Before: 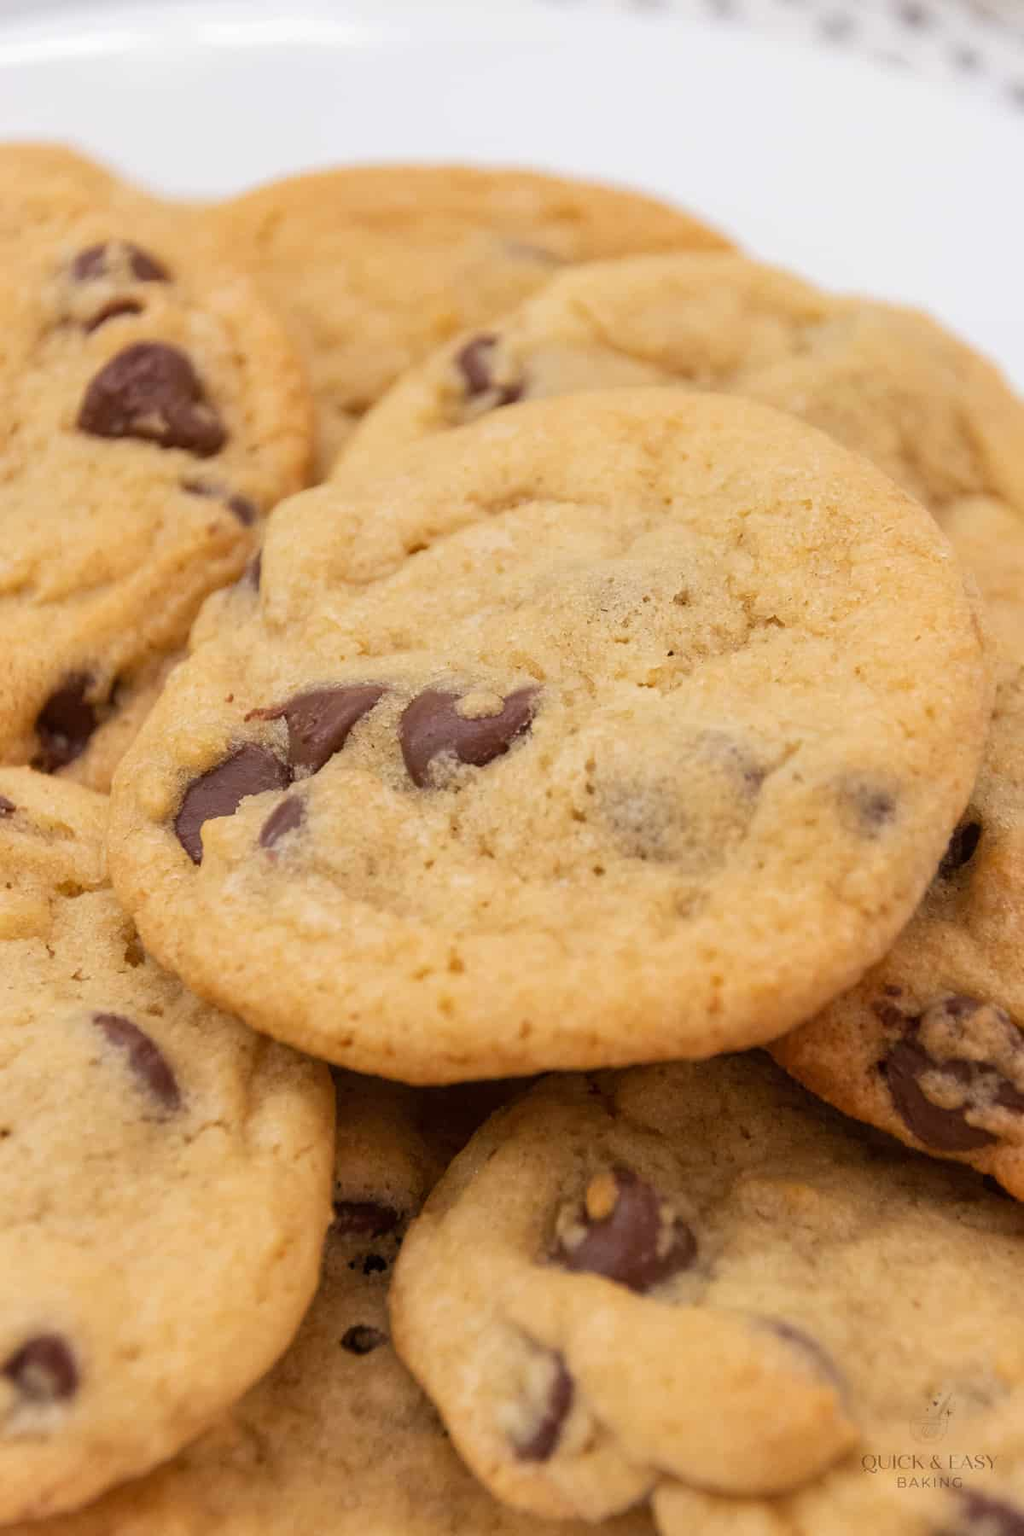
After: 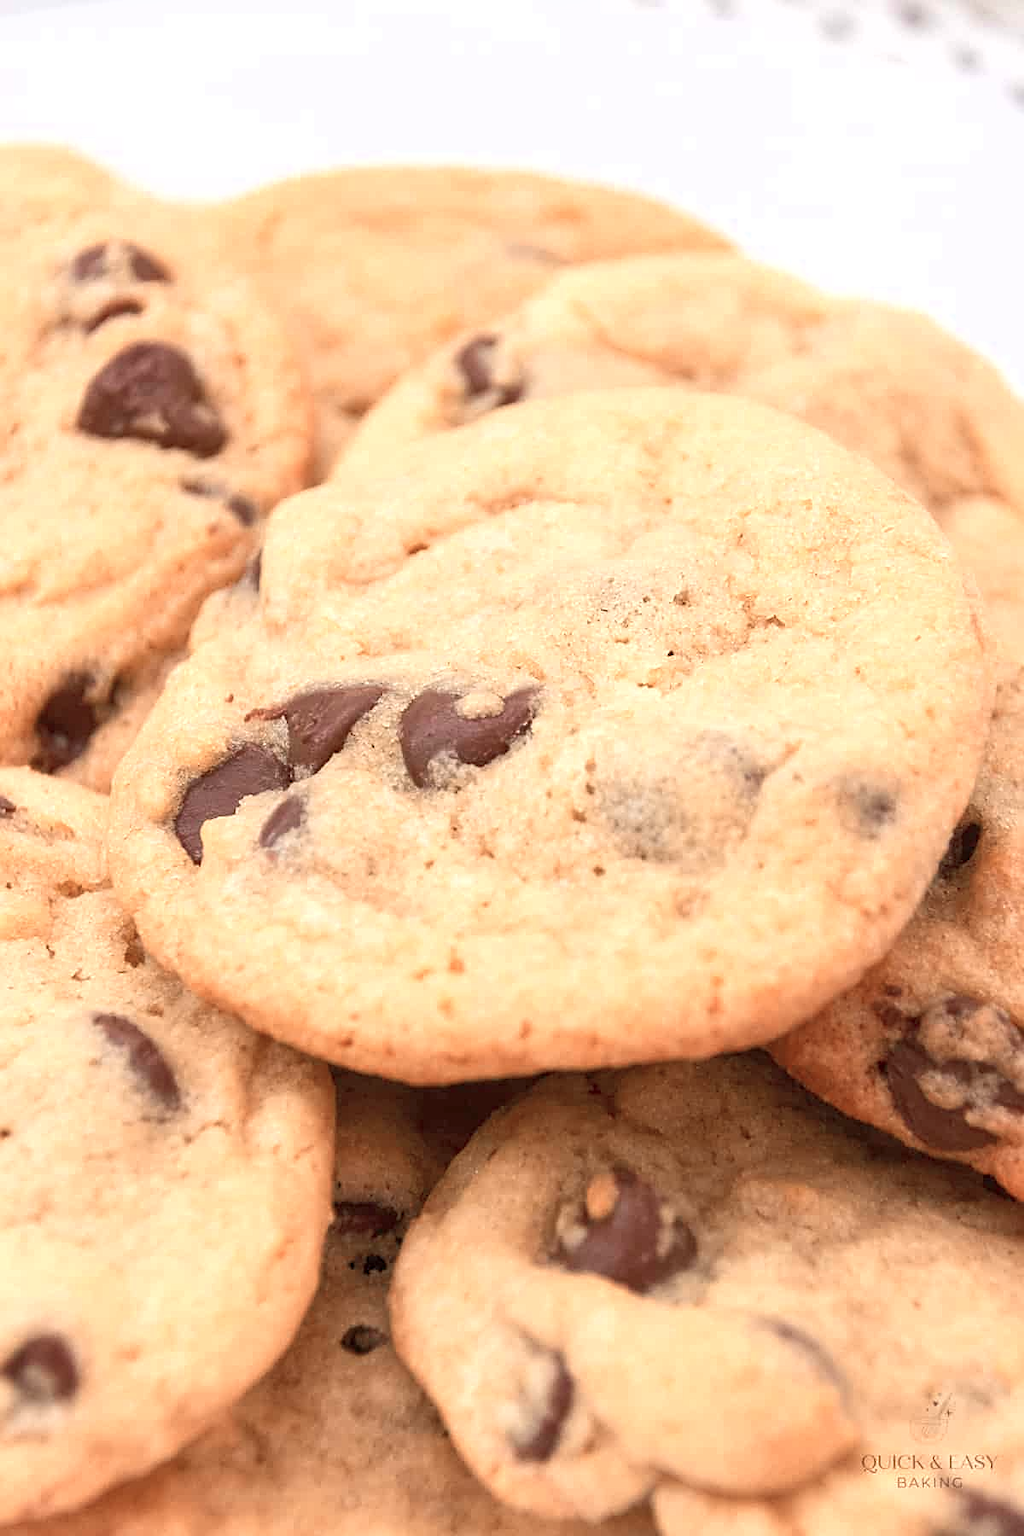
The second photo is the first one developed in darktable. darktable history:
sharpen: on, module defaults
exposure: black level correction 0, exposure 0.499 EV, compensate exposure bias true, compensate highlight preservation false
shadows and highlights: shadows 42.81, highlights 8.26
color zones: curves: ch0 [(0, 0.473) (0.001, 0.473) (0.226, 0.548) (0.4, 0.589) (0.525, 0.54) (0.728, 0.403) (0.999, 0.473) (1, 0.473)]; ch1 [(0, 0.619) (0.001, 0.619) (0.234, 0.388) (0.4, 0.372) (0.528, 0.422) (0.732, 0.53) (0.999, 0.619) (1, 0.619)]; ch2 [(0, 0.547) (0.001, 0.547) (0.226, 0.45) (0.4, 0.525) (0.525, 0.585) (0.8, 0.511) (0.999, 0.547) (1, 0.547)]
